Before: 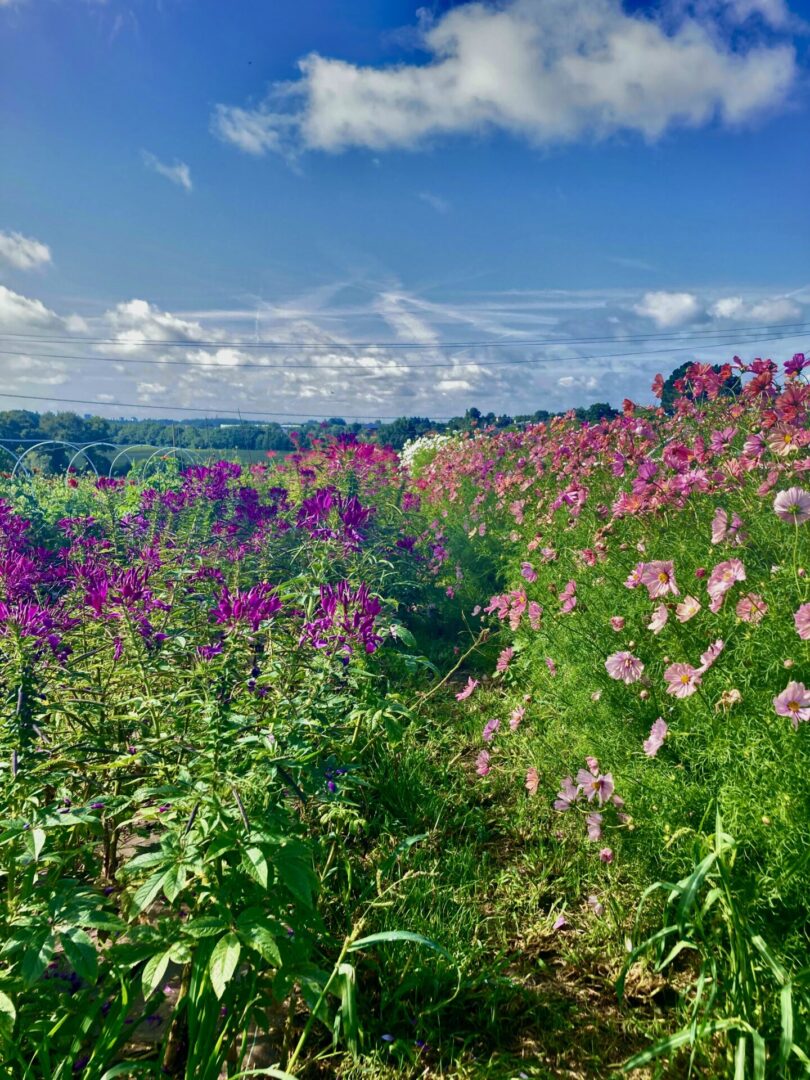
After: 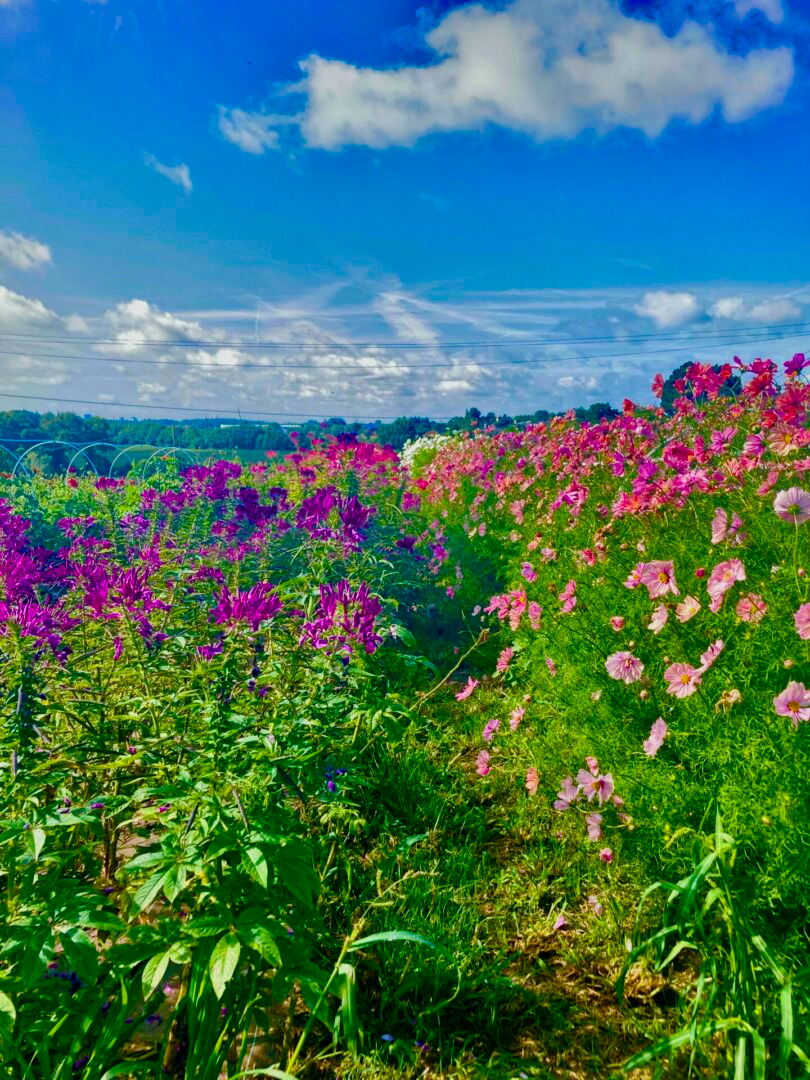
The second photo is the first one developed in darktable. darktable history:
shadows and highlights: on, module defaults
color balance rgb: perceptual saturation grading › global saturation 34.787%, perceptual saturation grading › highlights -25.801%, perceptual saturation grading › shadows 49.522%, global vibrance 9.758%
